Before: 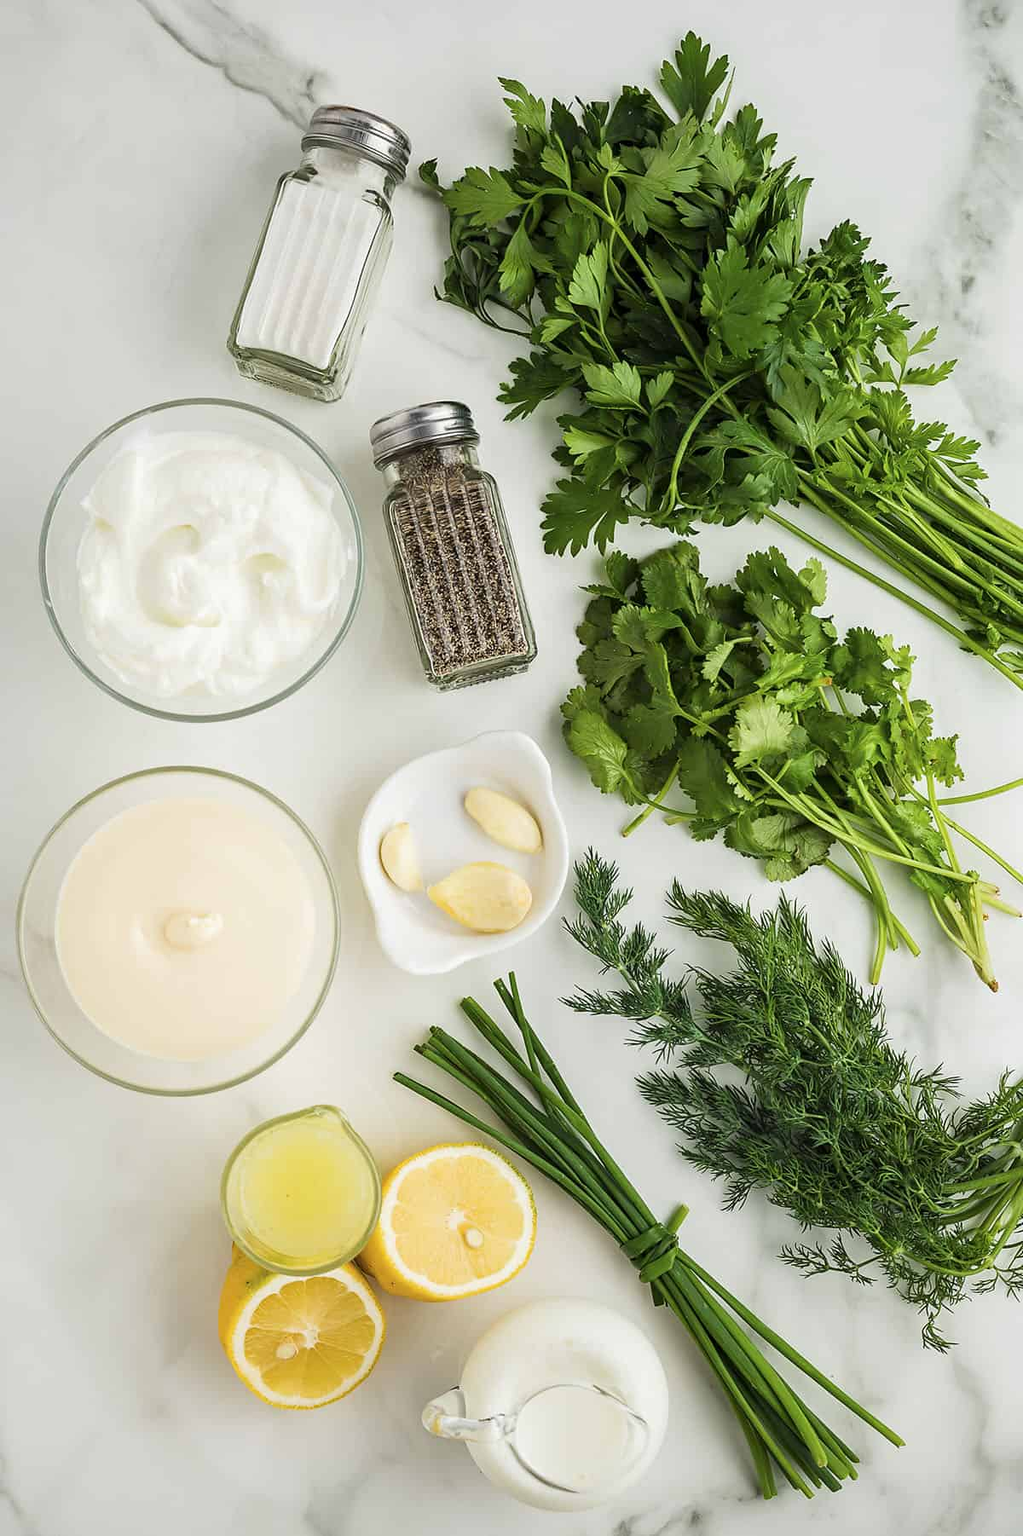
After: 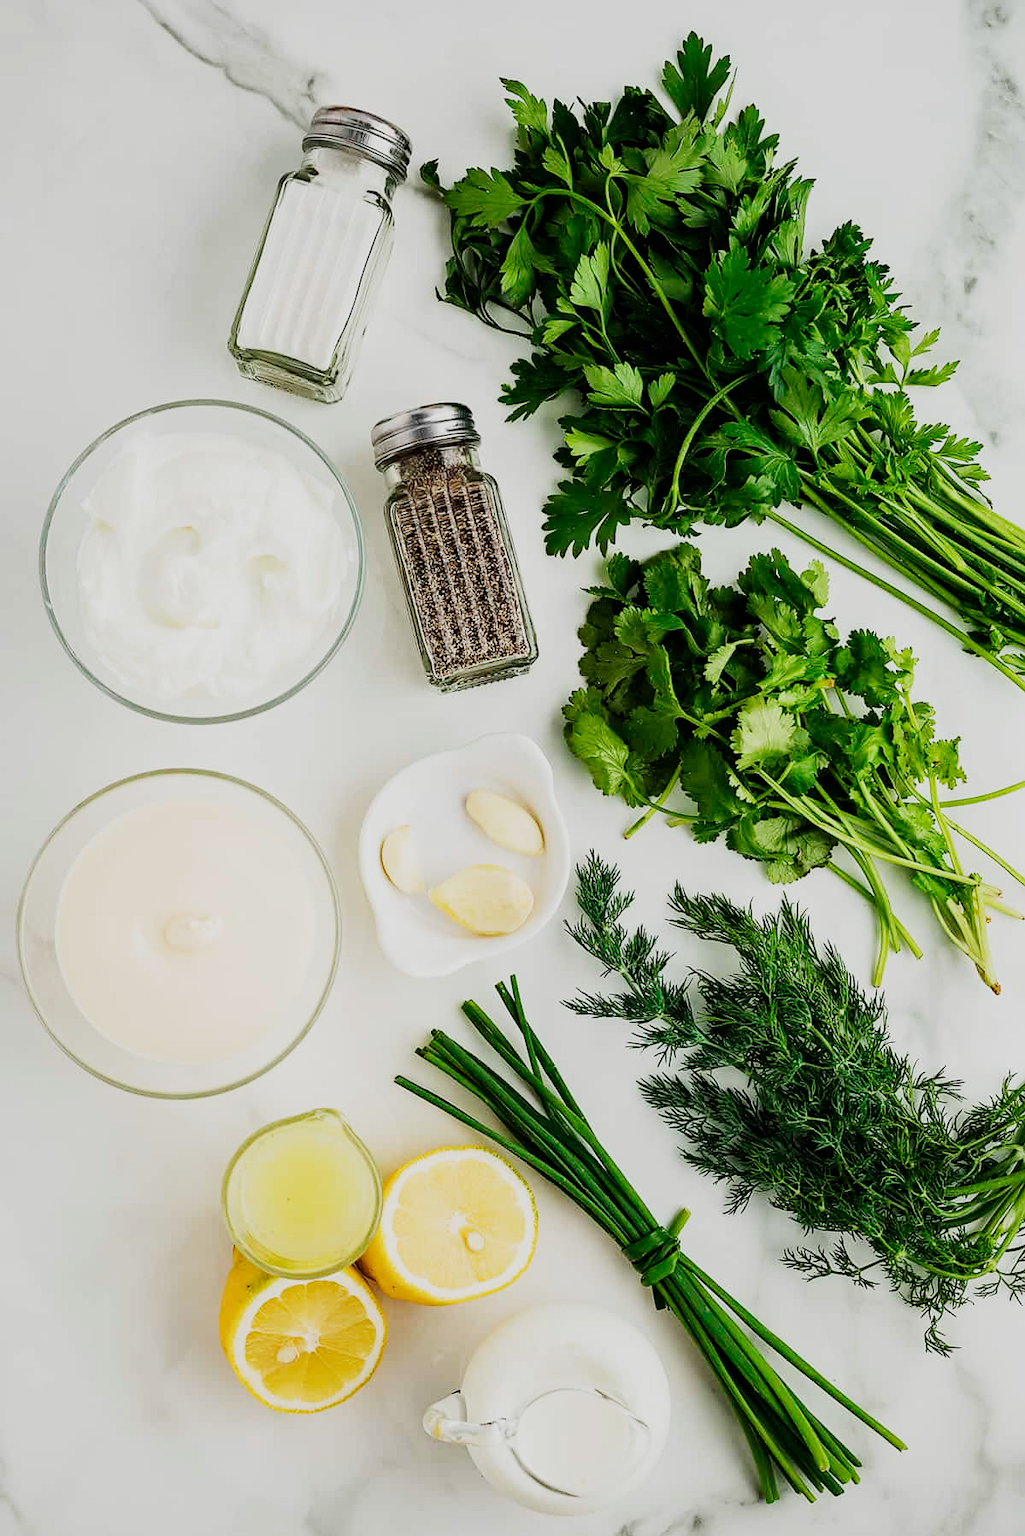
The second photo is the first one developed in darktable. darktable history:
crop: top 0.05%, bottom 0.098%
sigmoid: contrast 1.69, skew -0.23, preserve hue 0%, red attenuation 0.1, red rotation 0.035, green attenuation 0.1, green rotation -0.017, blue attenuation 0.15, blue rotation -0.052, base primaries Rec2020
